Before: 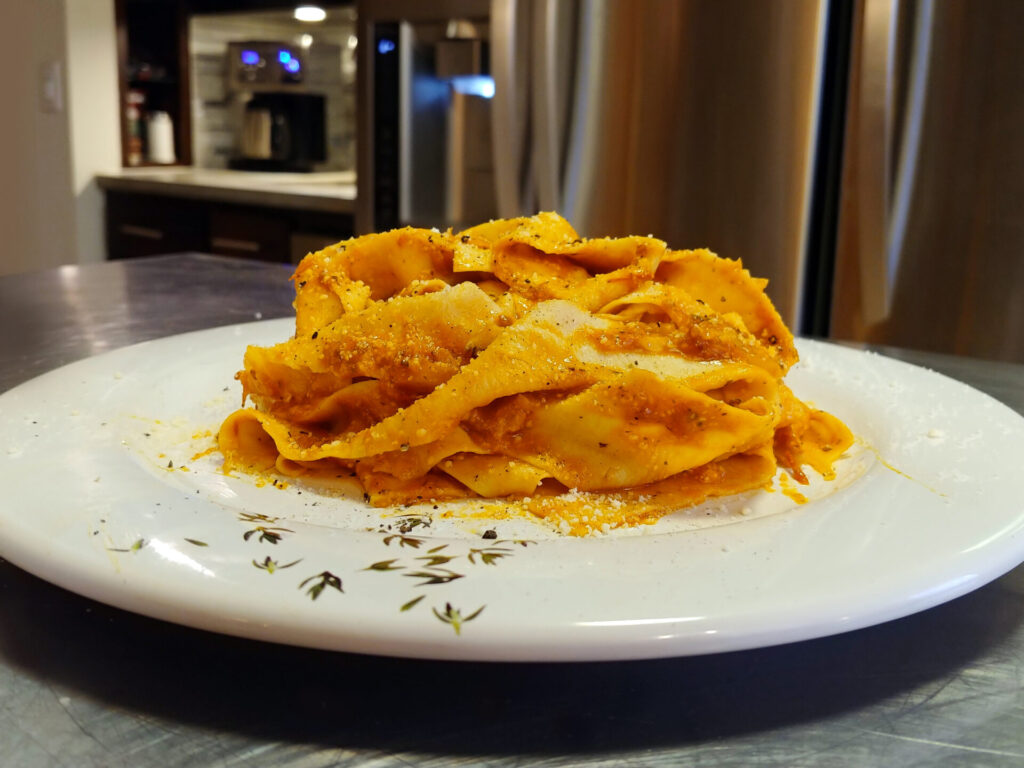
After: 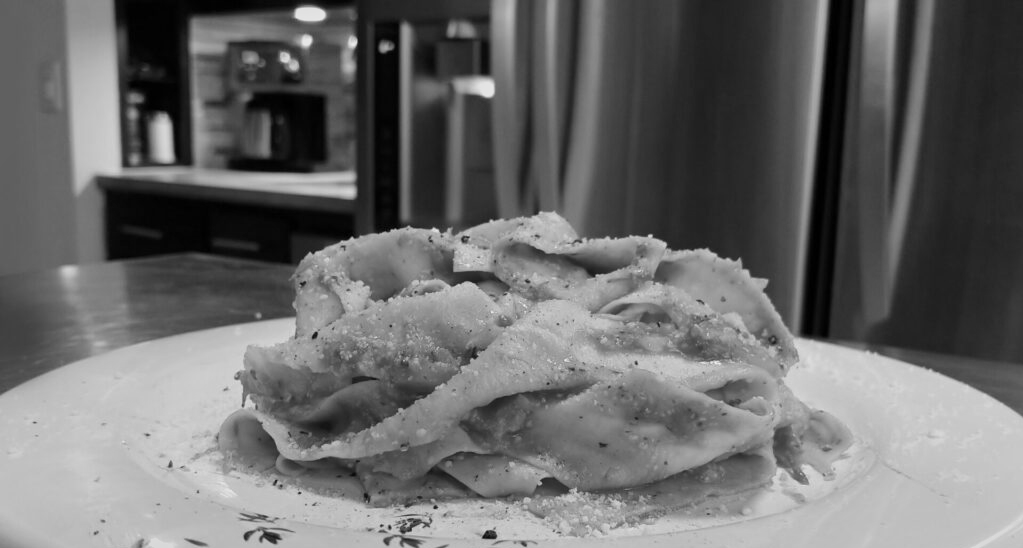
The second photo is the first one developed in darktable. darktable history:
white balance: red 0.98, blue 1.61
shadows and highlights: radius 125.46, shadows 30.51, highlights -30.51, low approximation 0.01, soften with gaussian
crop: bottom 28.576%
monochrome: a -71.75, b 75.82
